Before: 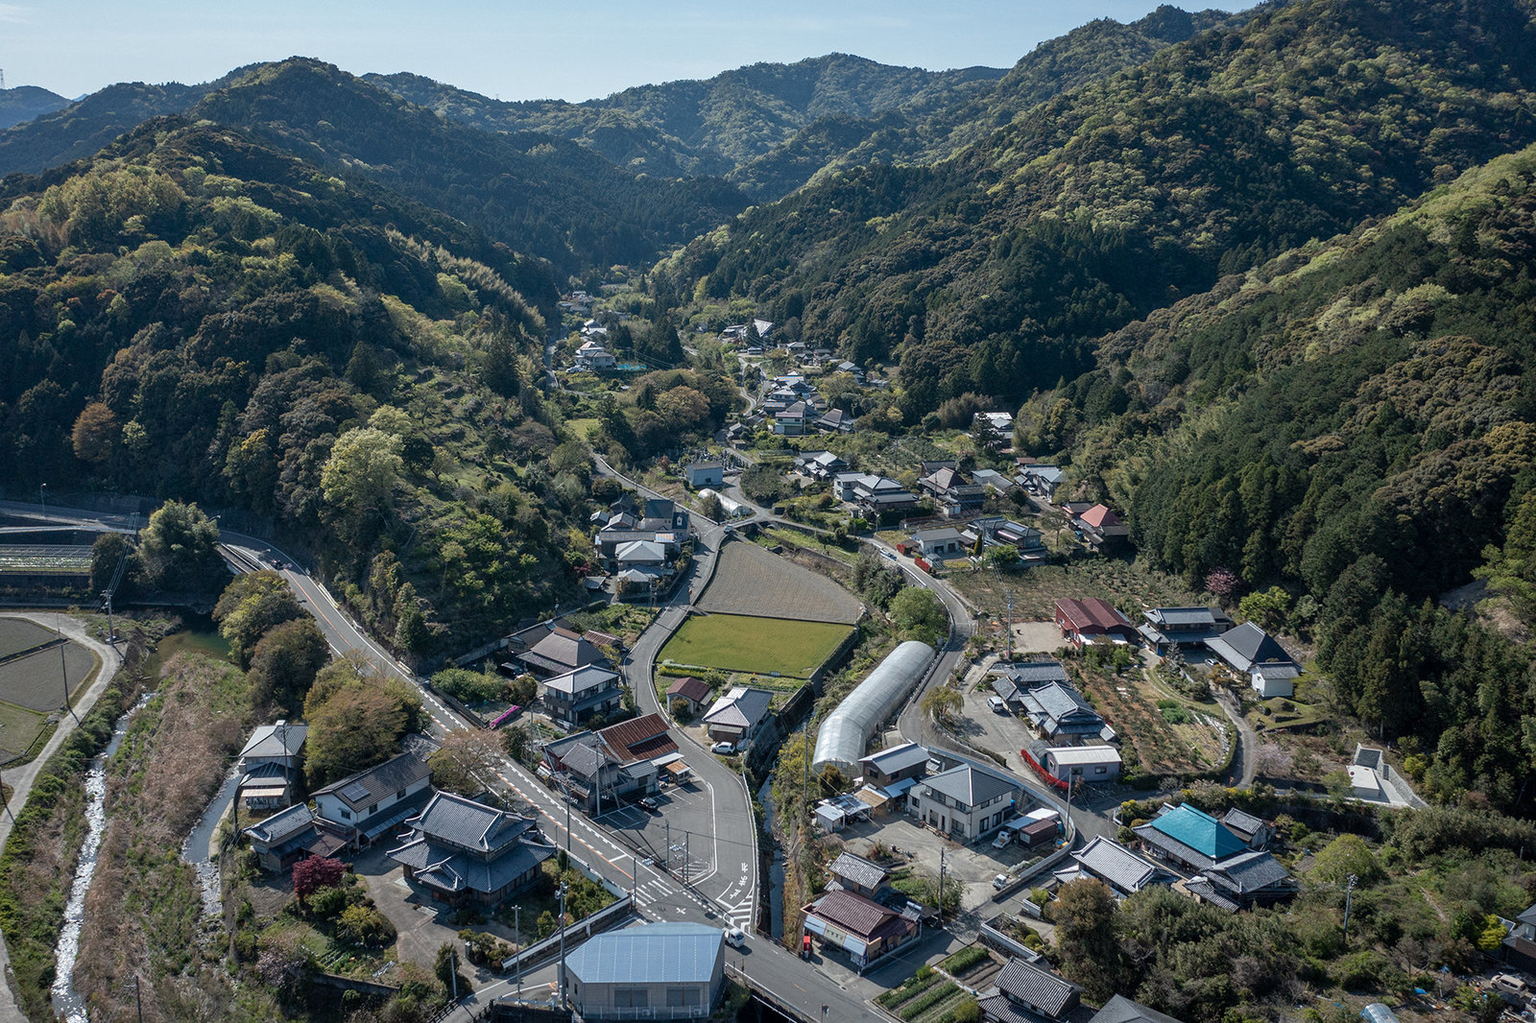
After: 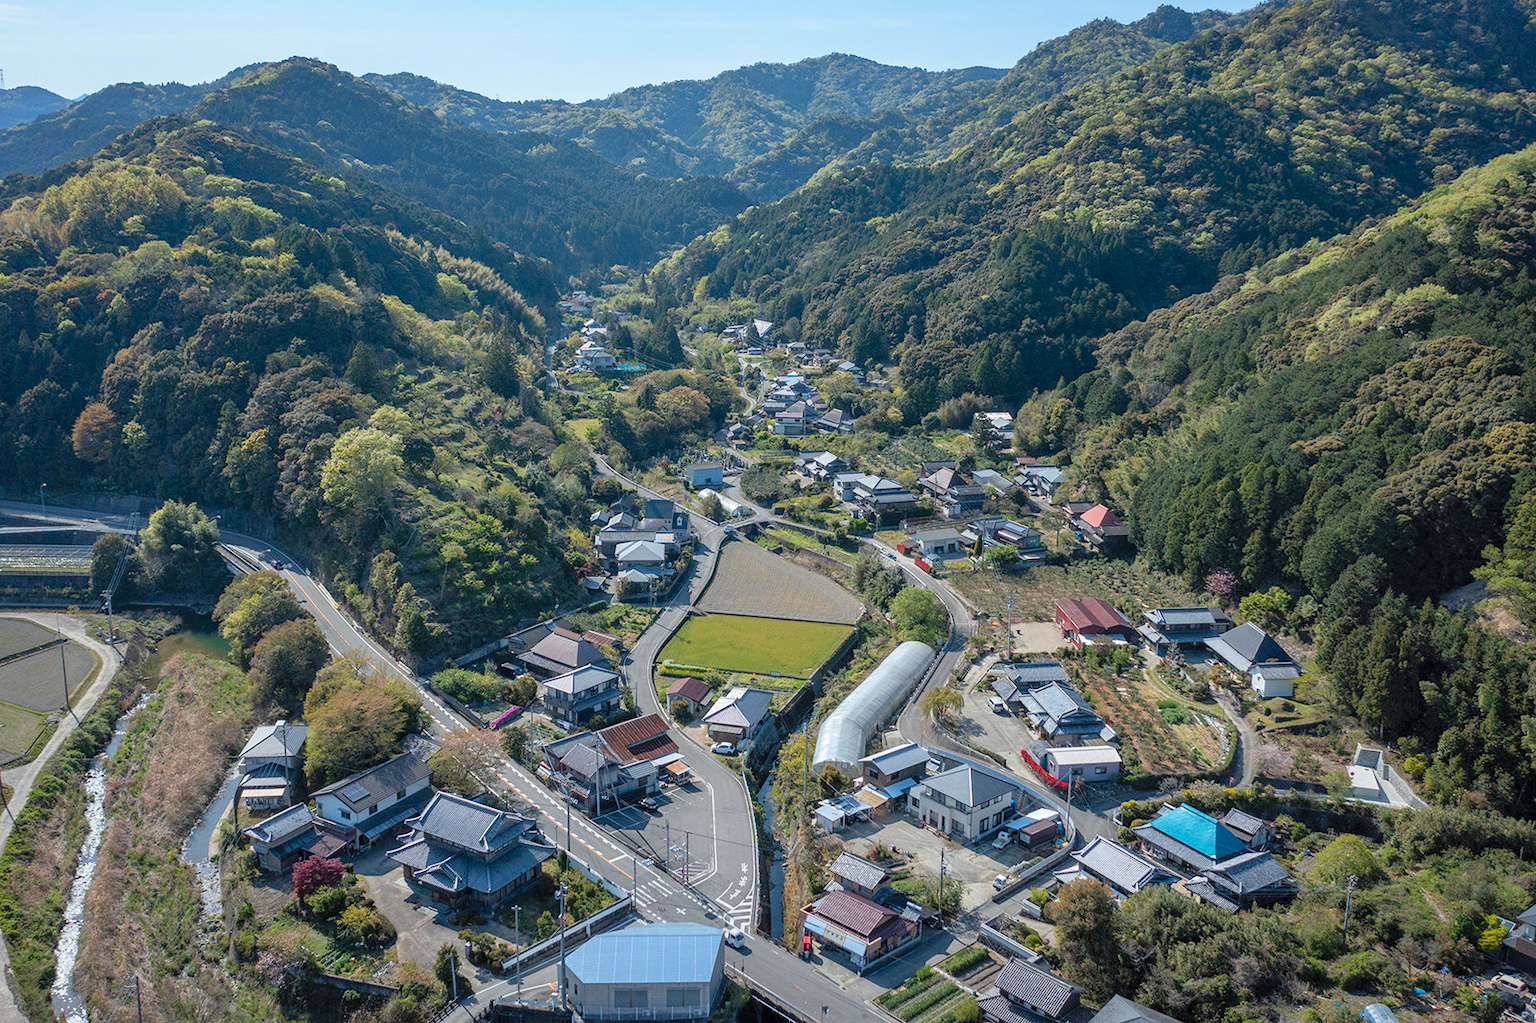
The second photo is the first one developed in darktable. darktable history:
contrast brightness saturation: contrast 0.068, brightness 0.17, saturation 0.397
